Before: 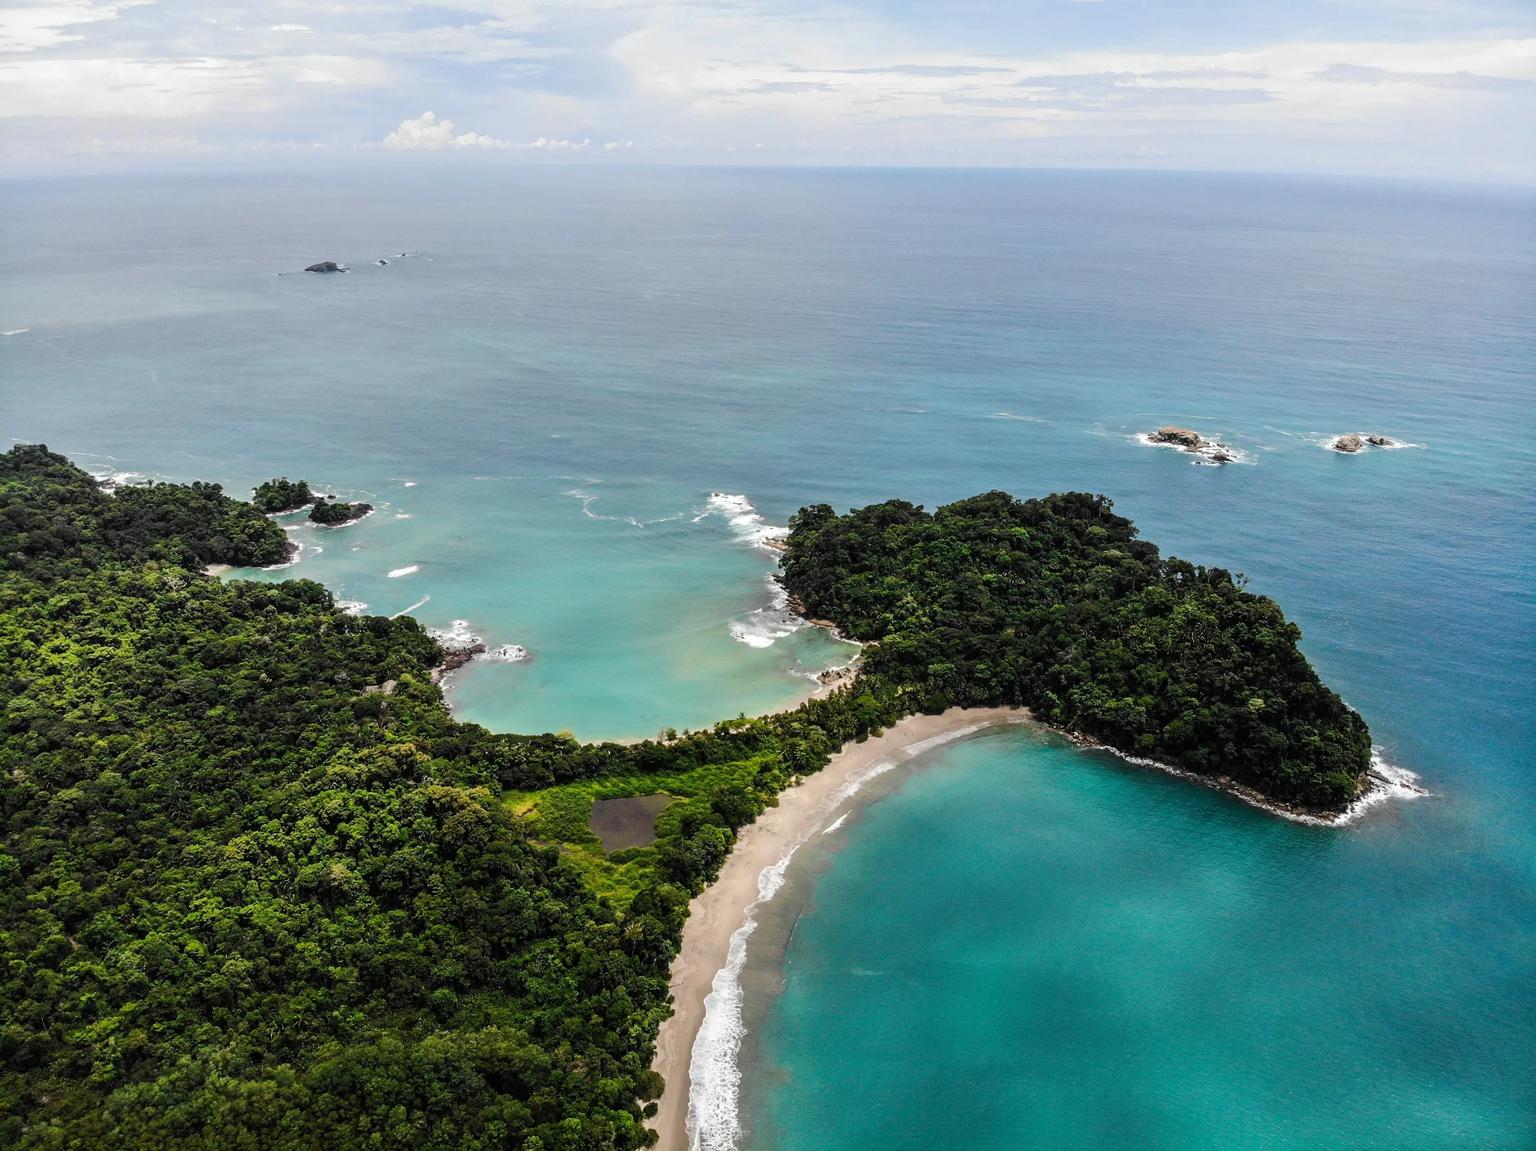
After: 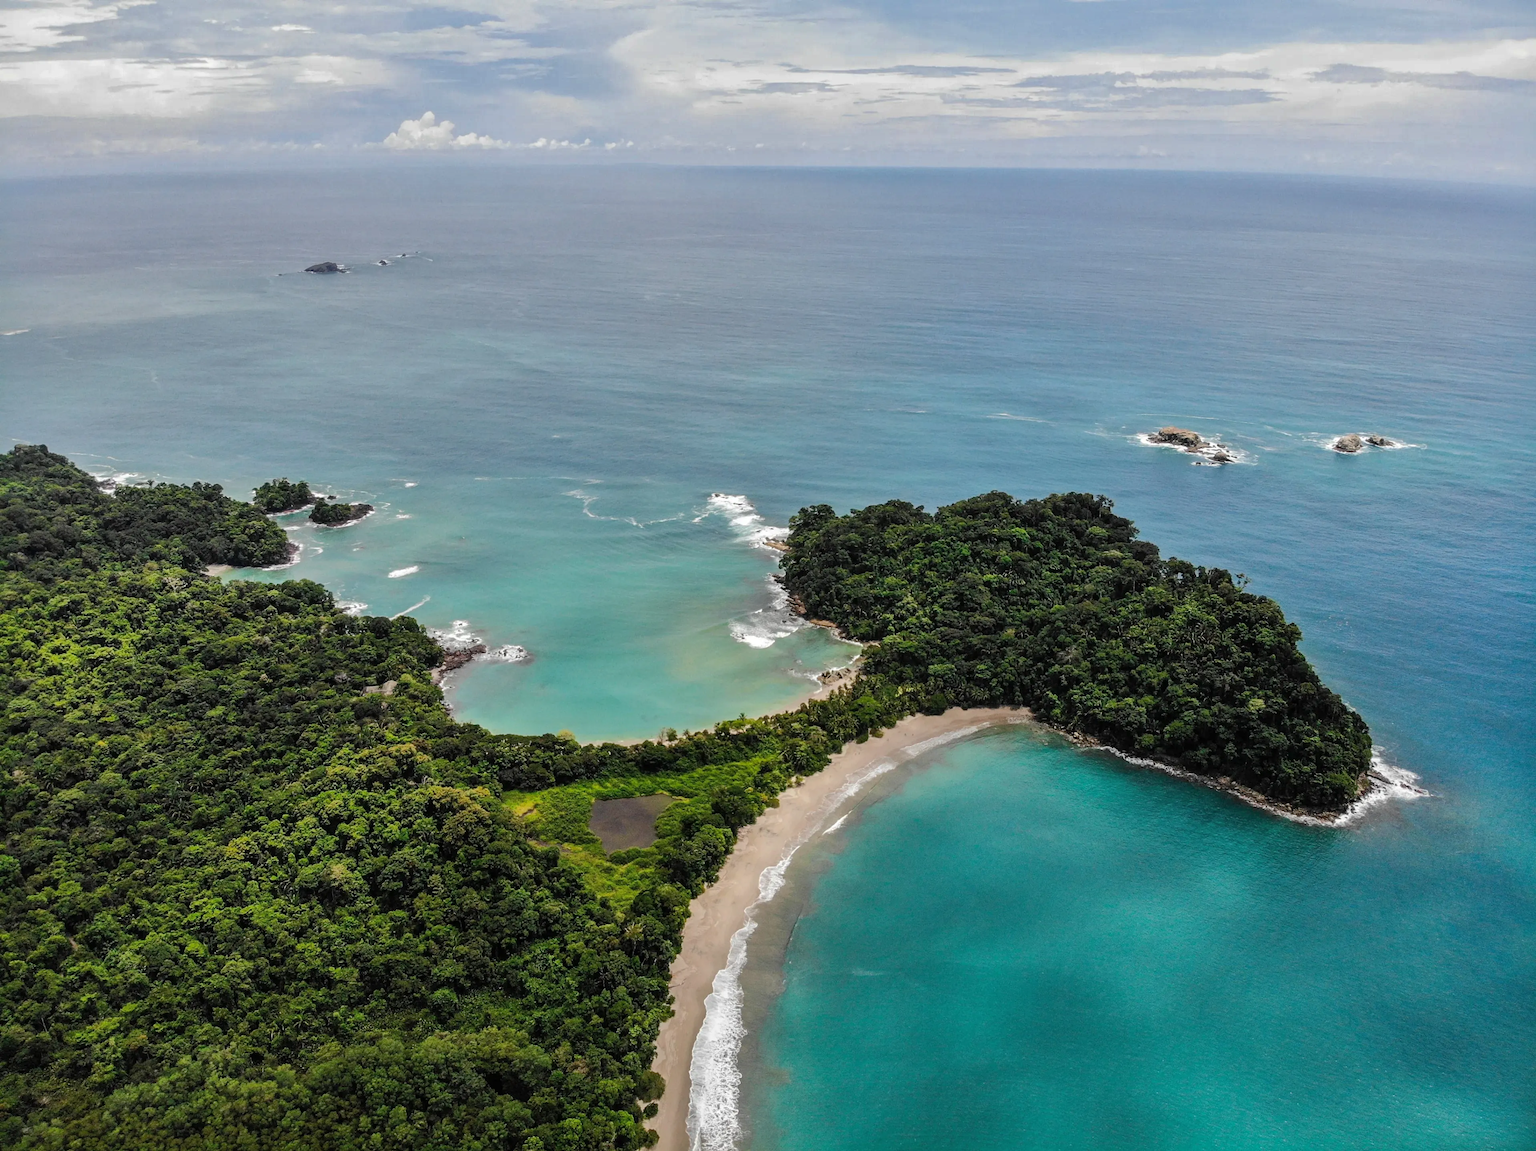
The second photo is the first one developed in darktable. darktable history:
shadows and highlights: shadows 40.15, highlights -59.89, highlights color adjustment 46.83%
